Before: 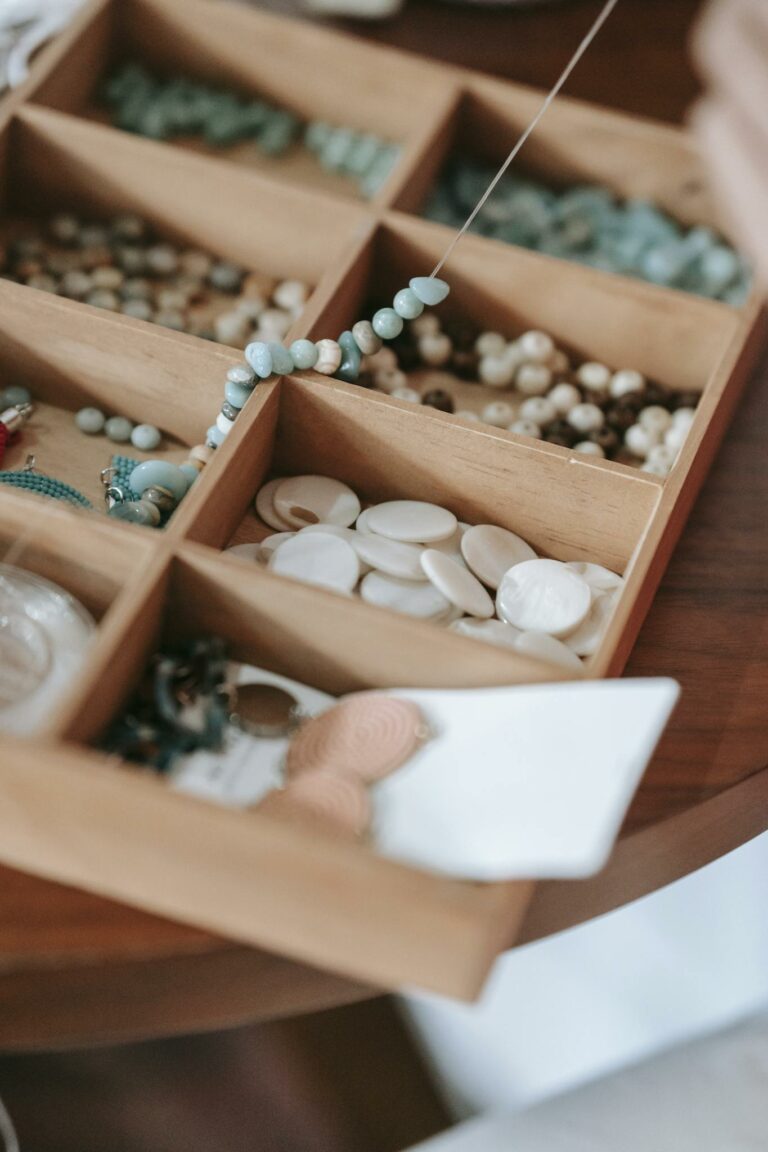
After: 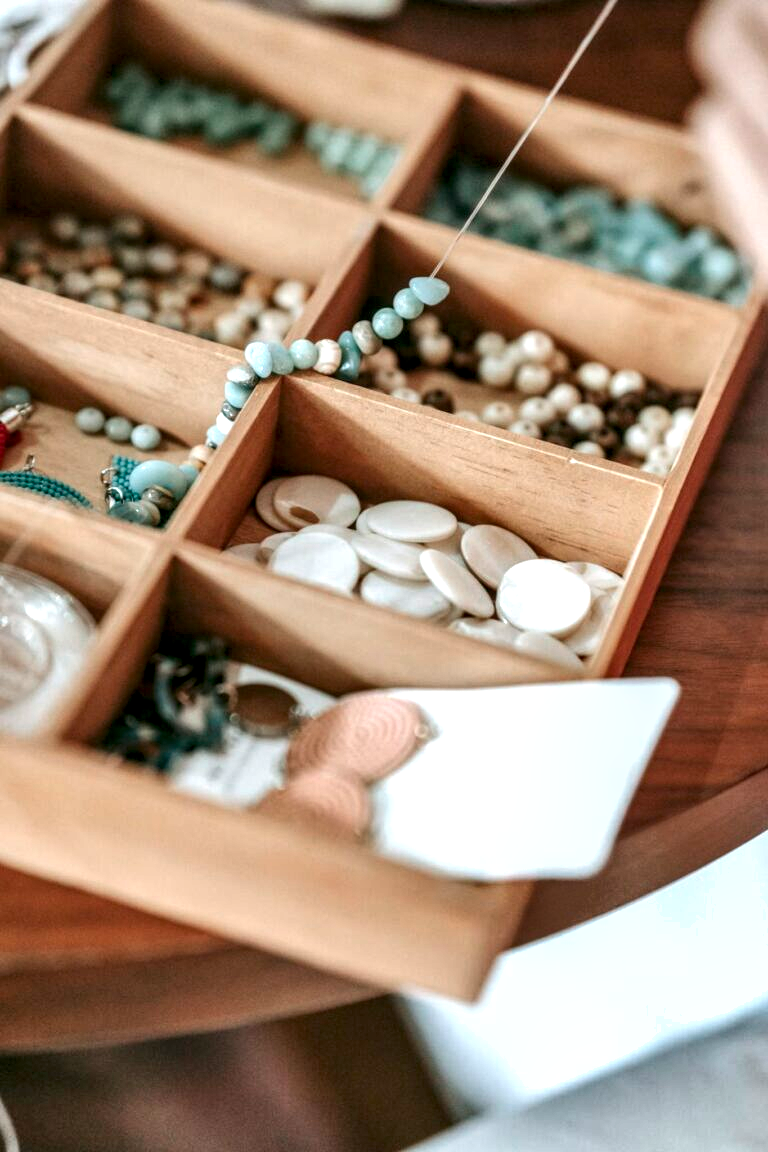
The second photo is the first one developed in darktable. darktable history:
shadows and highlights: soften with gaussian
exposure: exposure 0.605 EV, compensate exposure bias true, compensate highlight preservation false
local contrast: highlights 29%, detail 150%
